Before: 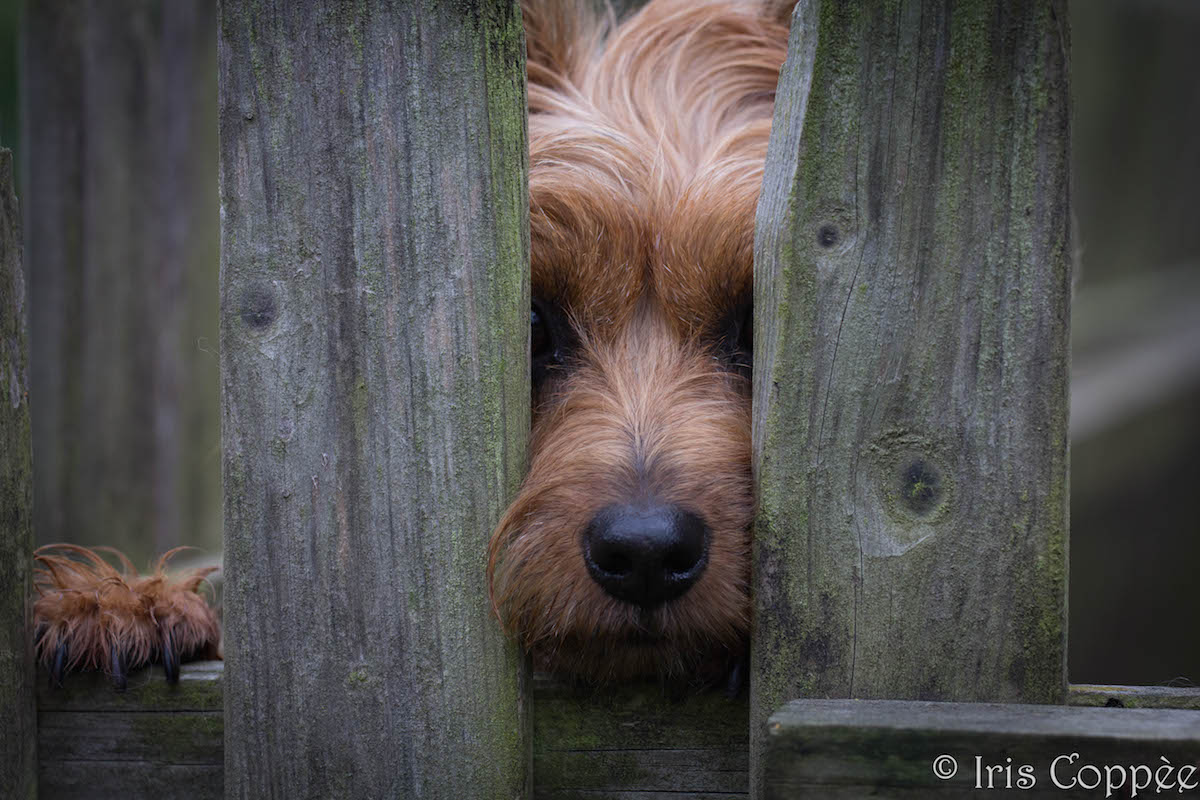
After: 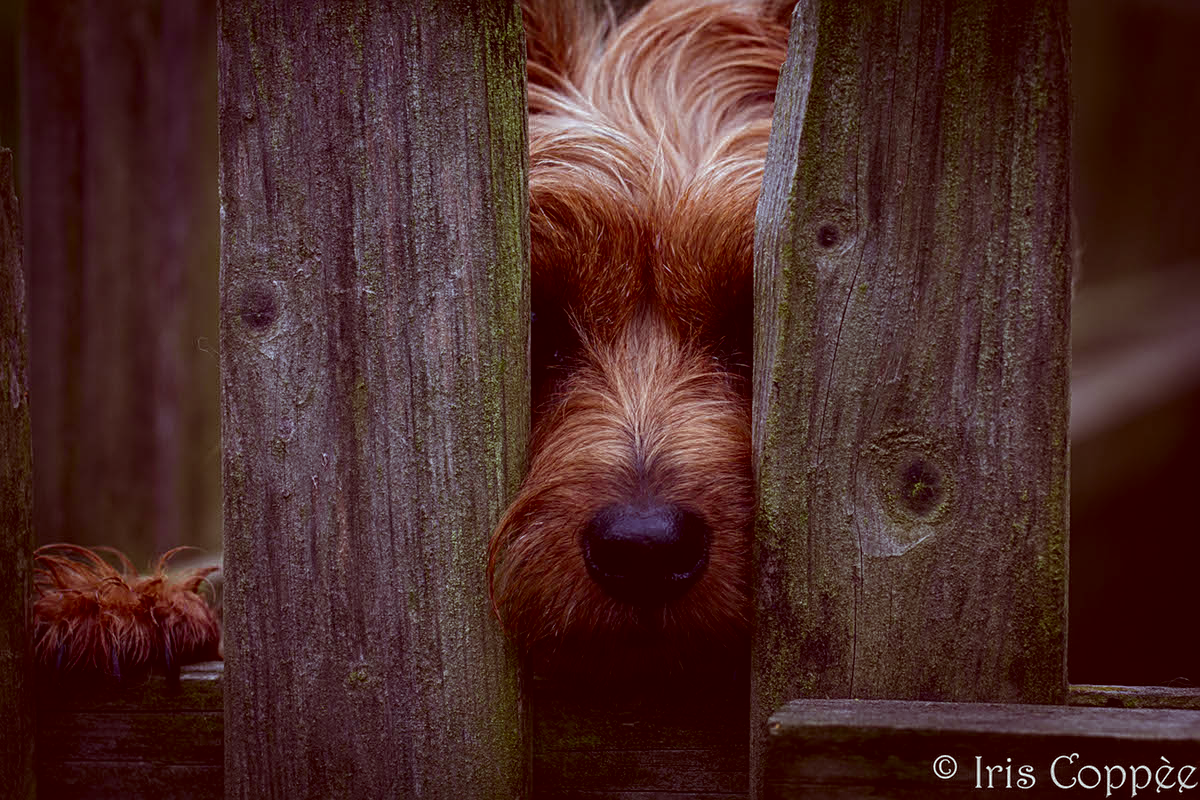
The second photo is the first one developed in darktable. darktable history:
local contrast: detail 130%
contrast brightness saturation: brightness -0.25, saturation 0.2
color correction: highlights a* -7.23, highlights b* -0.161, shadows a* 20.08, shadows b* 11.73
sharpen: on, module defaults
white balance: red 0.982, blue 1.018
